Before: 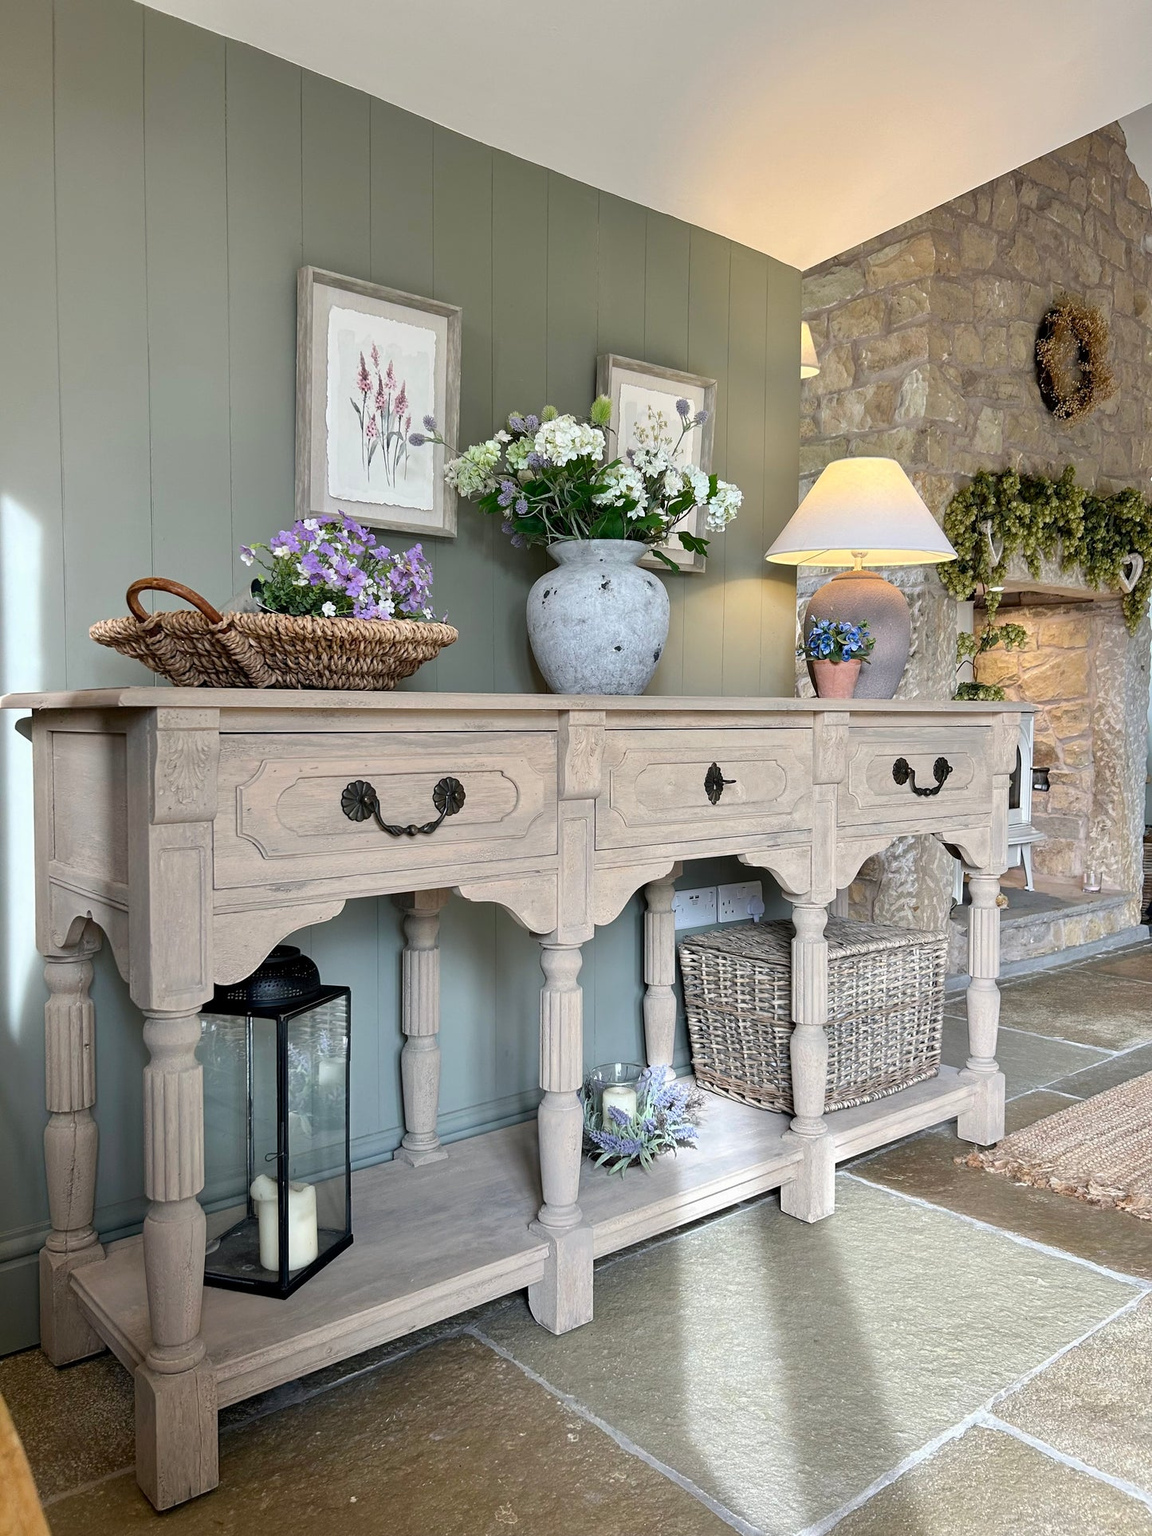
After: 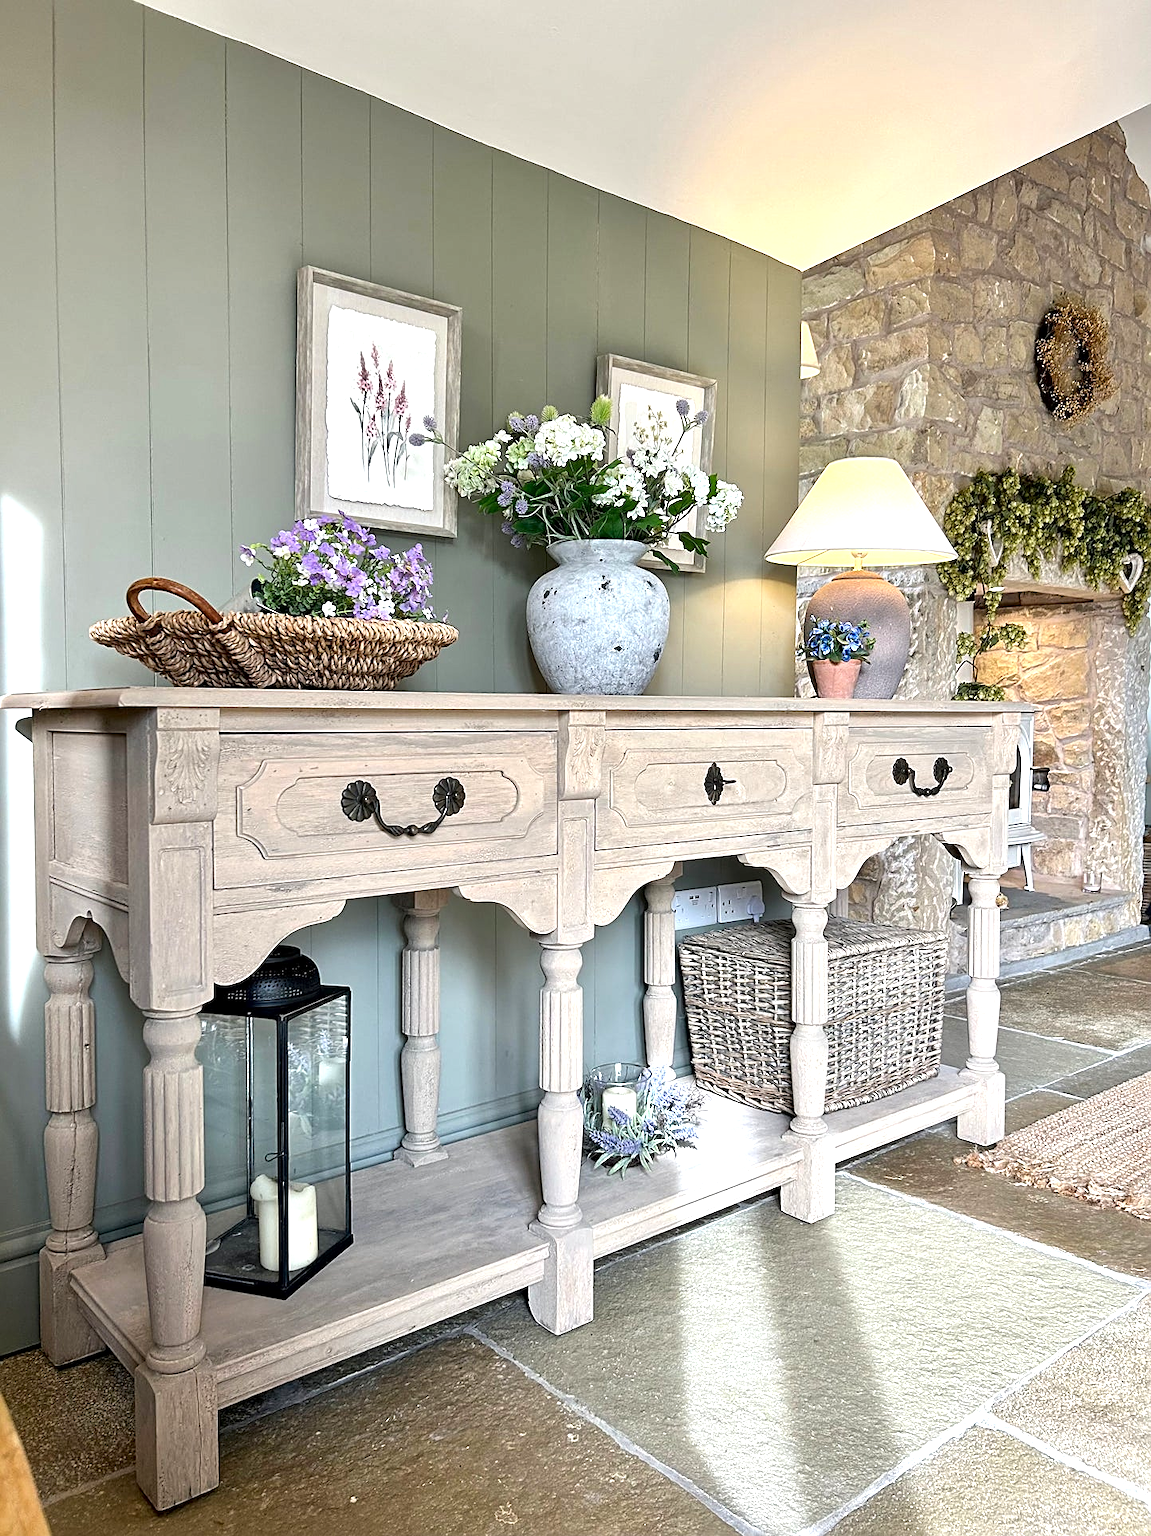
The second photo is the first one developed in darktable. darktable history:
local contrast: mode bilateral grid, contrast 30, coarseness 25, midtone range 0.2
exposure: black level correction 0, exposure 0.6 EV, compensate exposure bias true, compensate highlight preservation false
sharpen: on, module defaults
